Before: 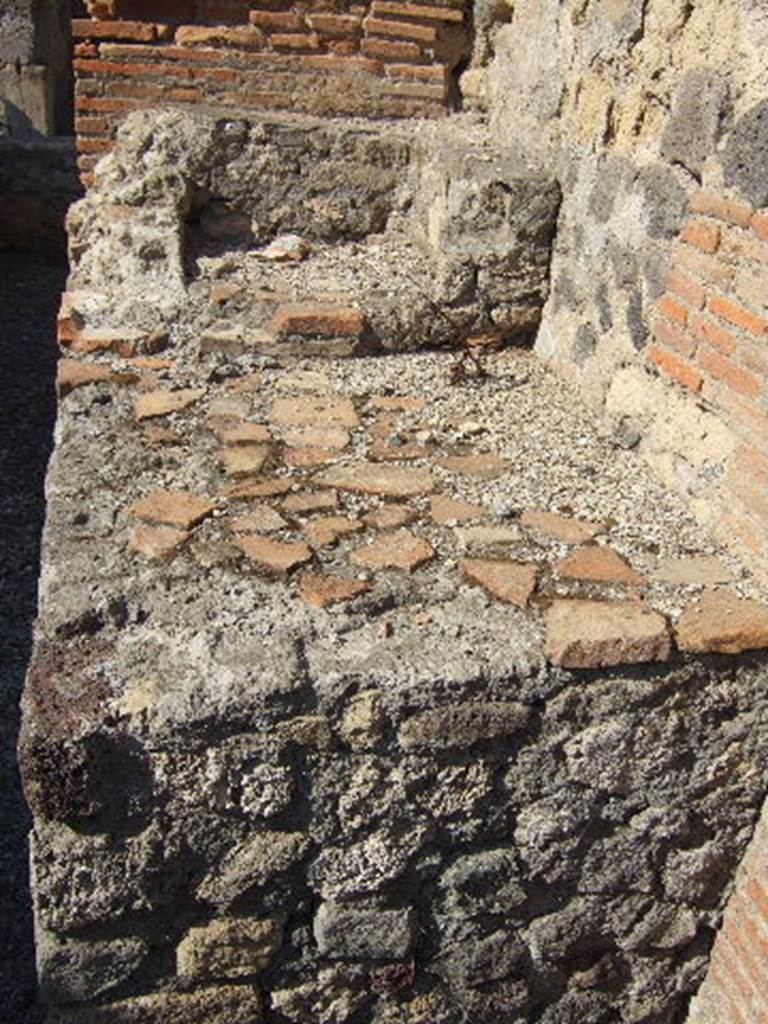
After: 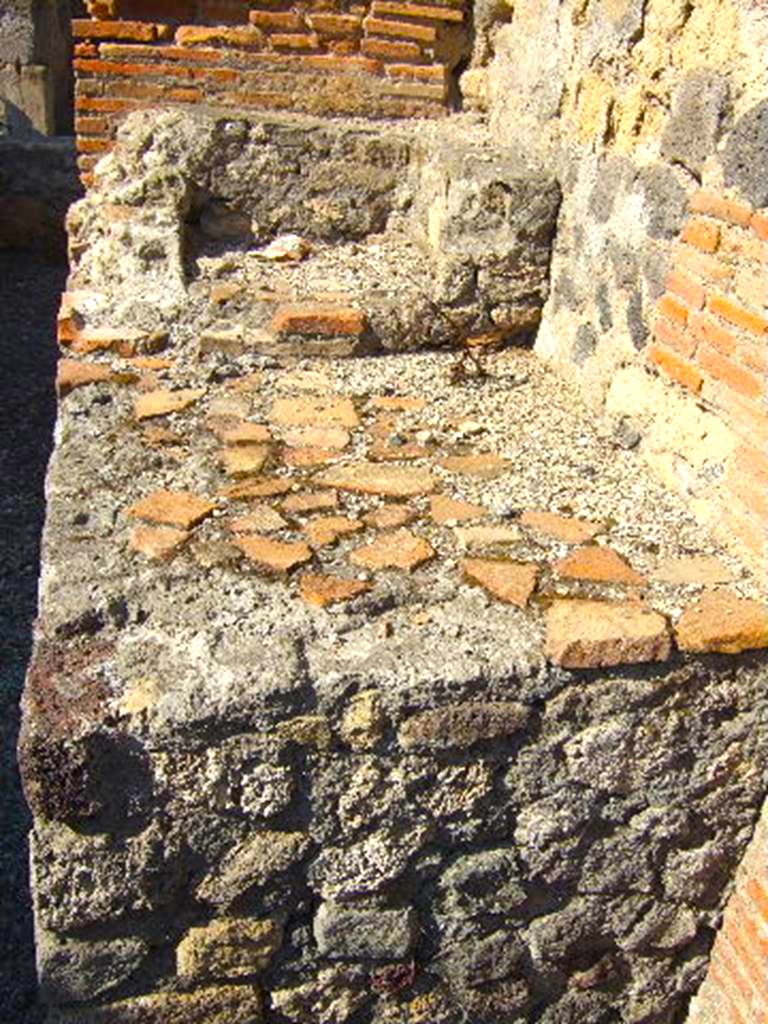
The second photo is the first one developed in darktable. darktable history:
exposure: exposure 0.515 EV, compensate highlight preservation false
color balance rgb: linear chroma grading › global chroma 15%, perceptual saturation grading › global saturation 30%
